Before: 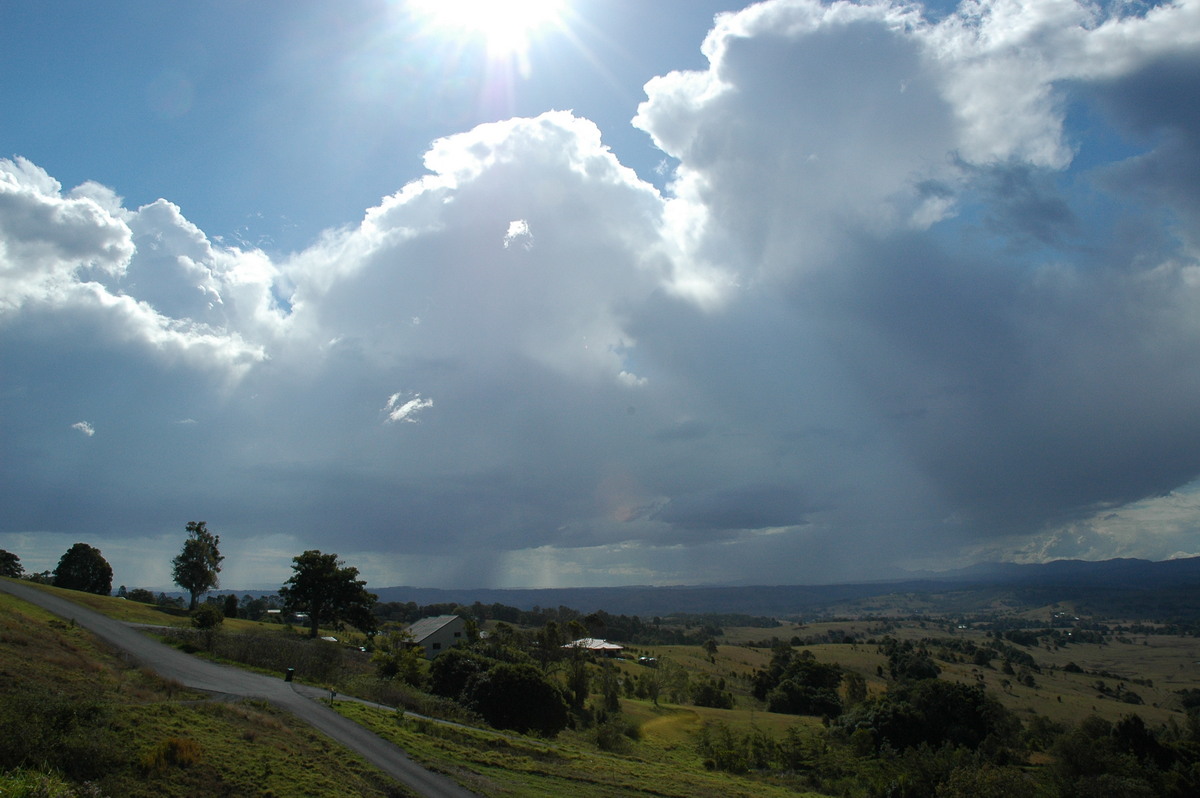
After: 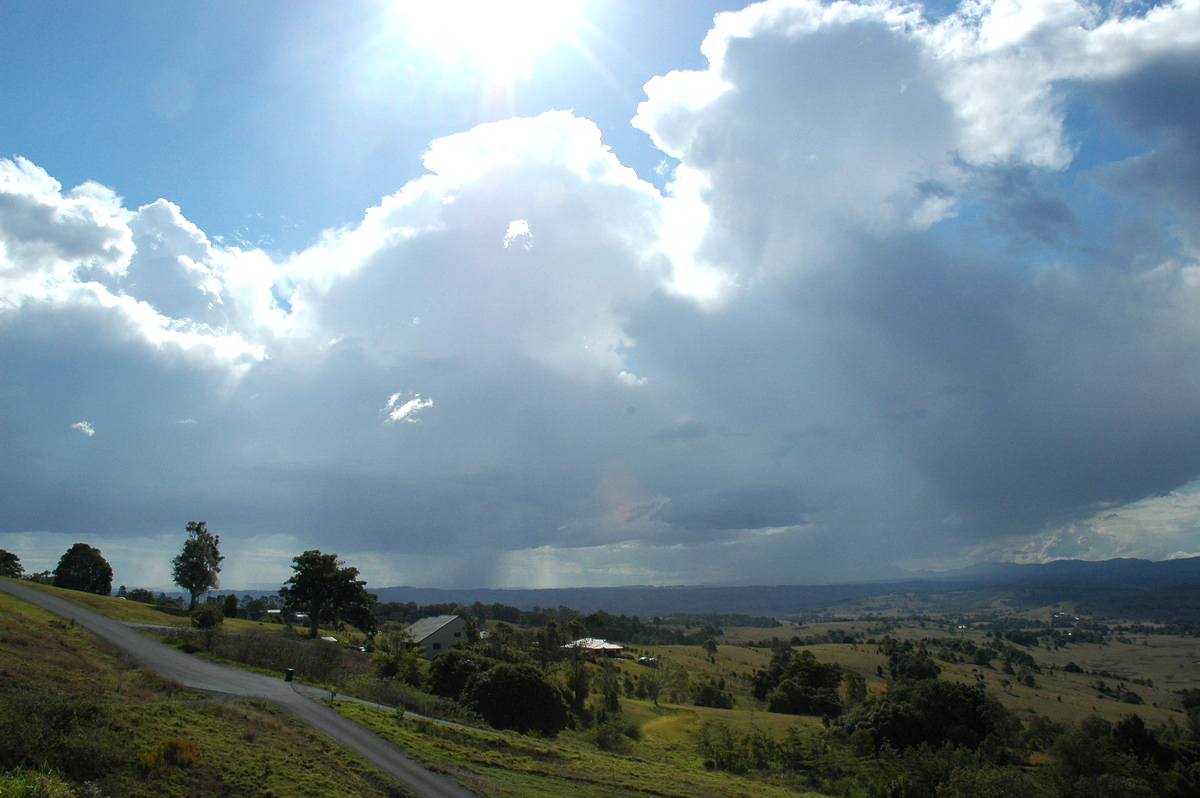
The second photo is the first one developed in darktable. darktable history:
exposure: exposure 0.475 EV, compensate highlight preservation false
